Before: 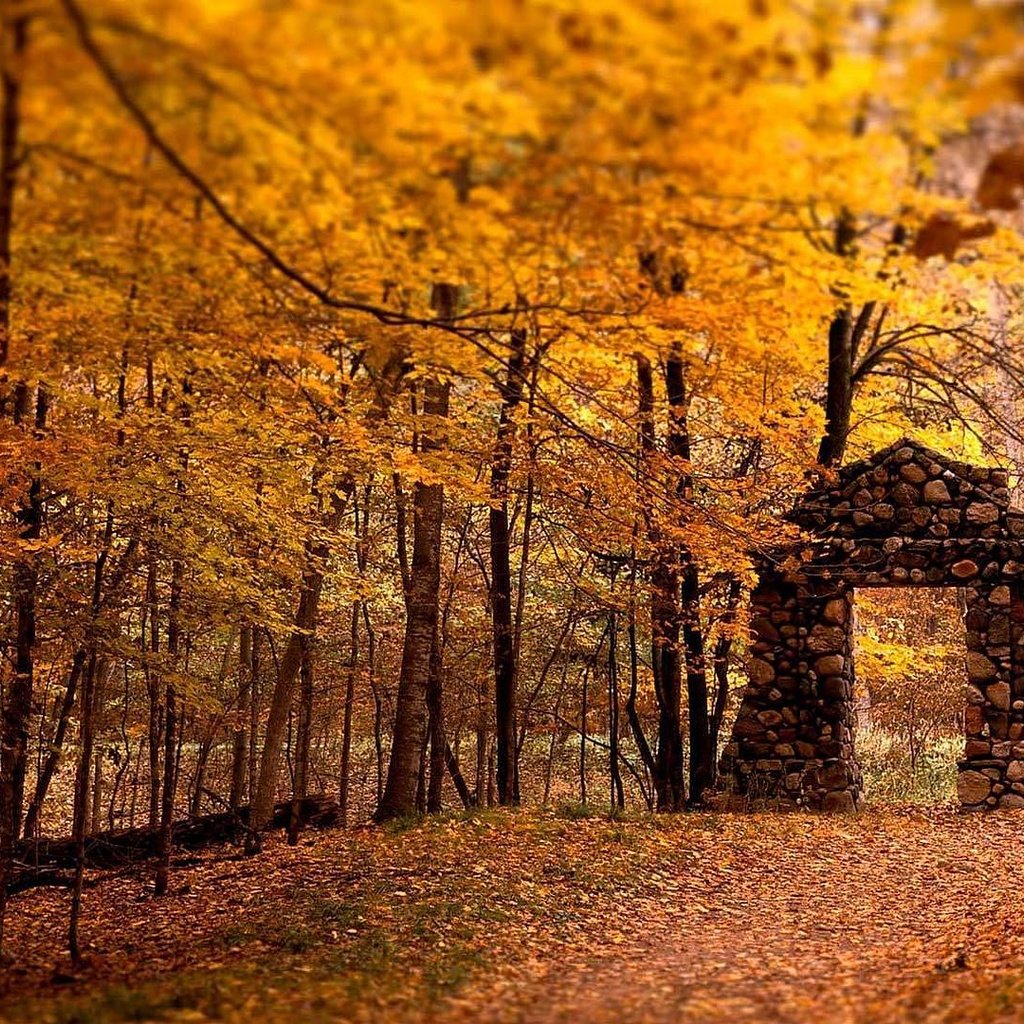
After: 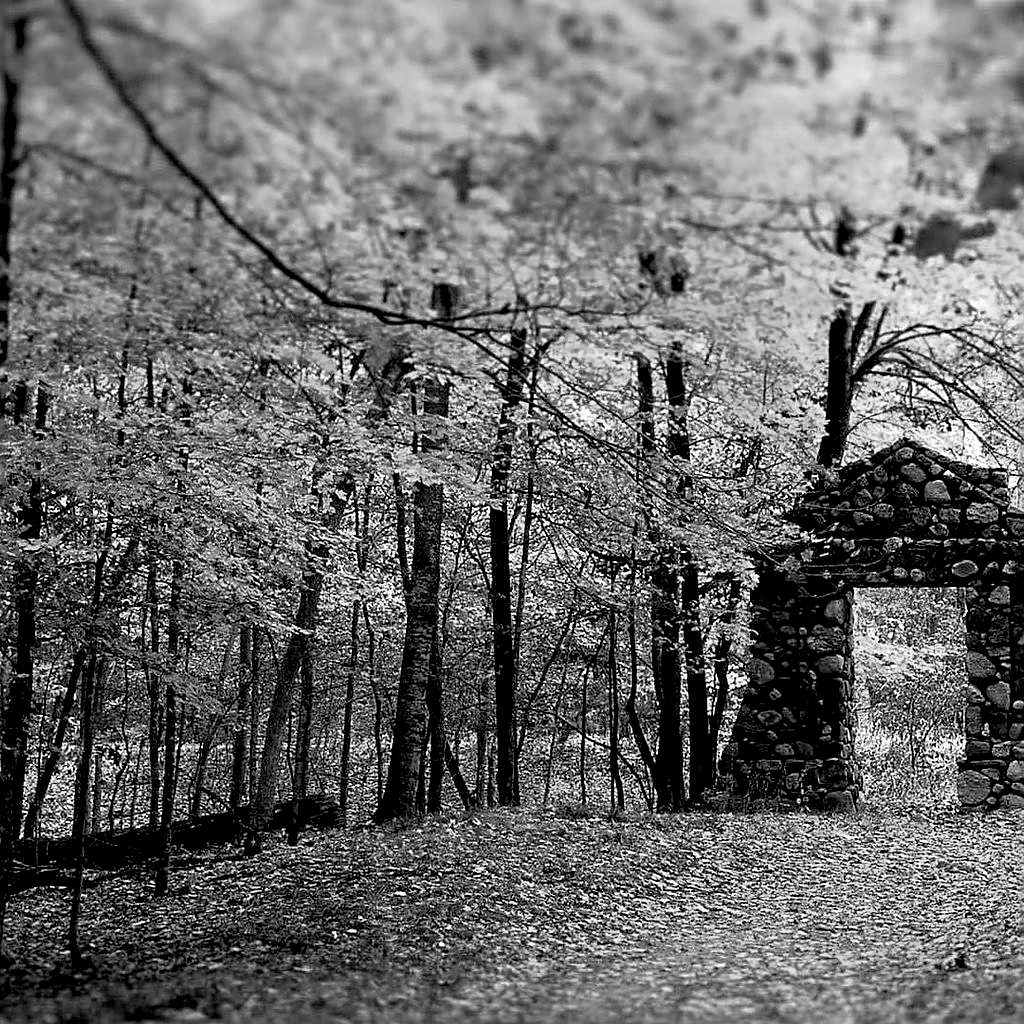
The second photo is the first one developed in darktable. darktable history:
sharpen: on, module defaults
exposure: black level correction 0.005, exposure 0.014 EV, compensate highlight preservation false
monochrome: on, module defaults
rgb levels: levels [[0.01, 0.419, 0.839], [0, 0.5, 1], [0, 0.5, 1]]
